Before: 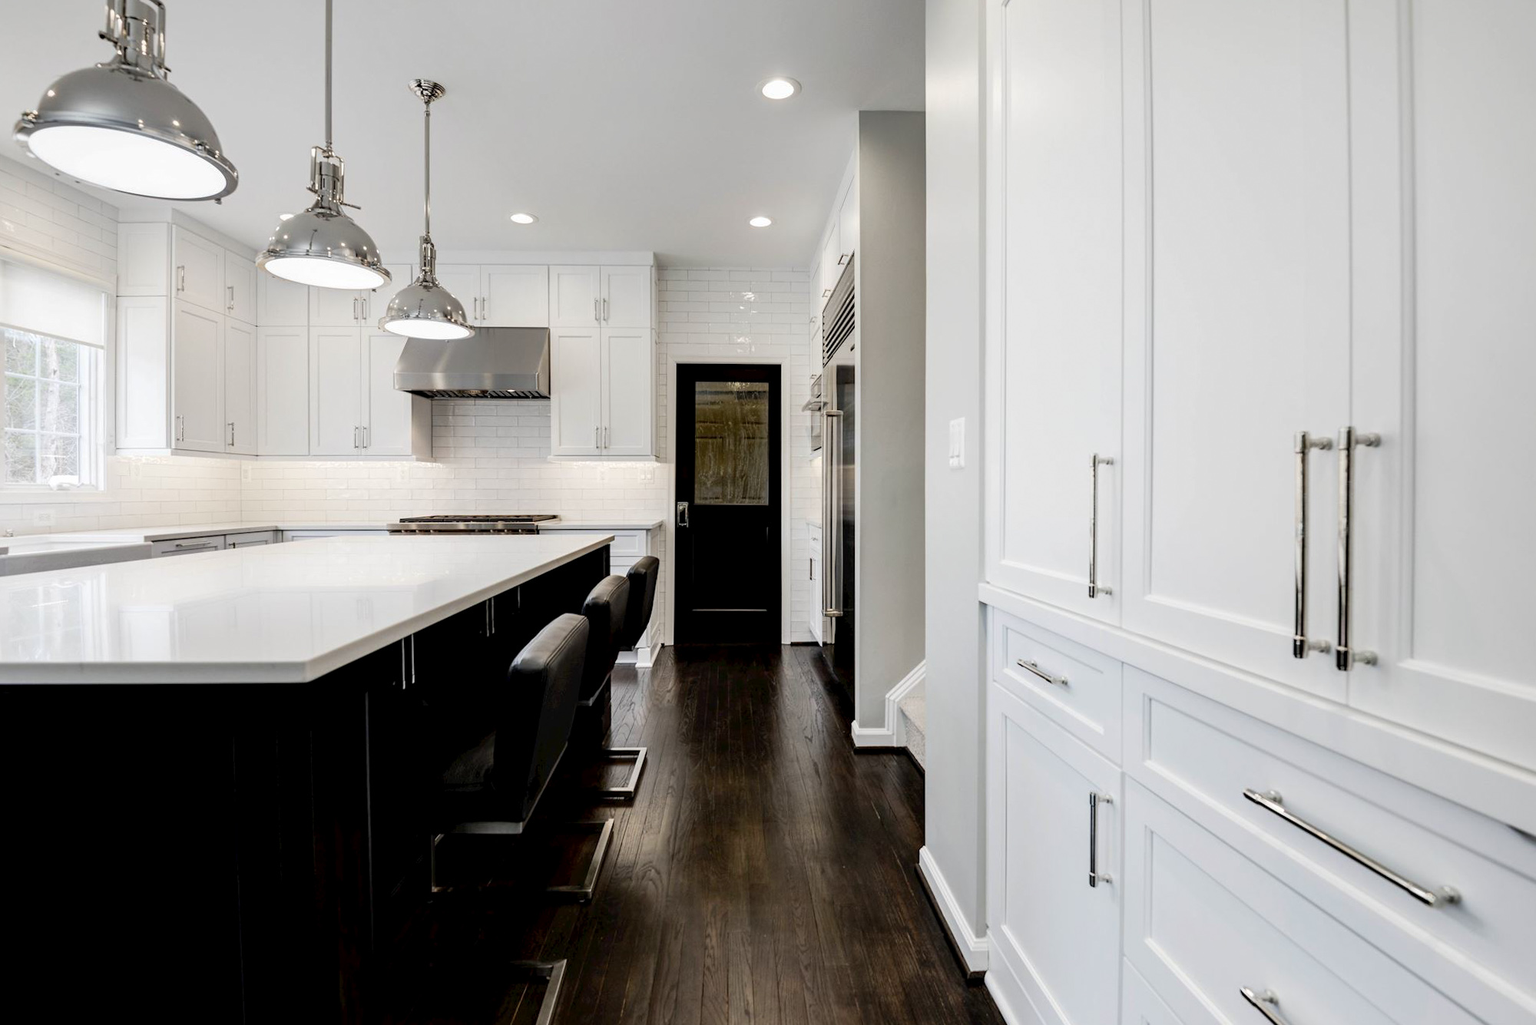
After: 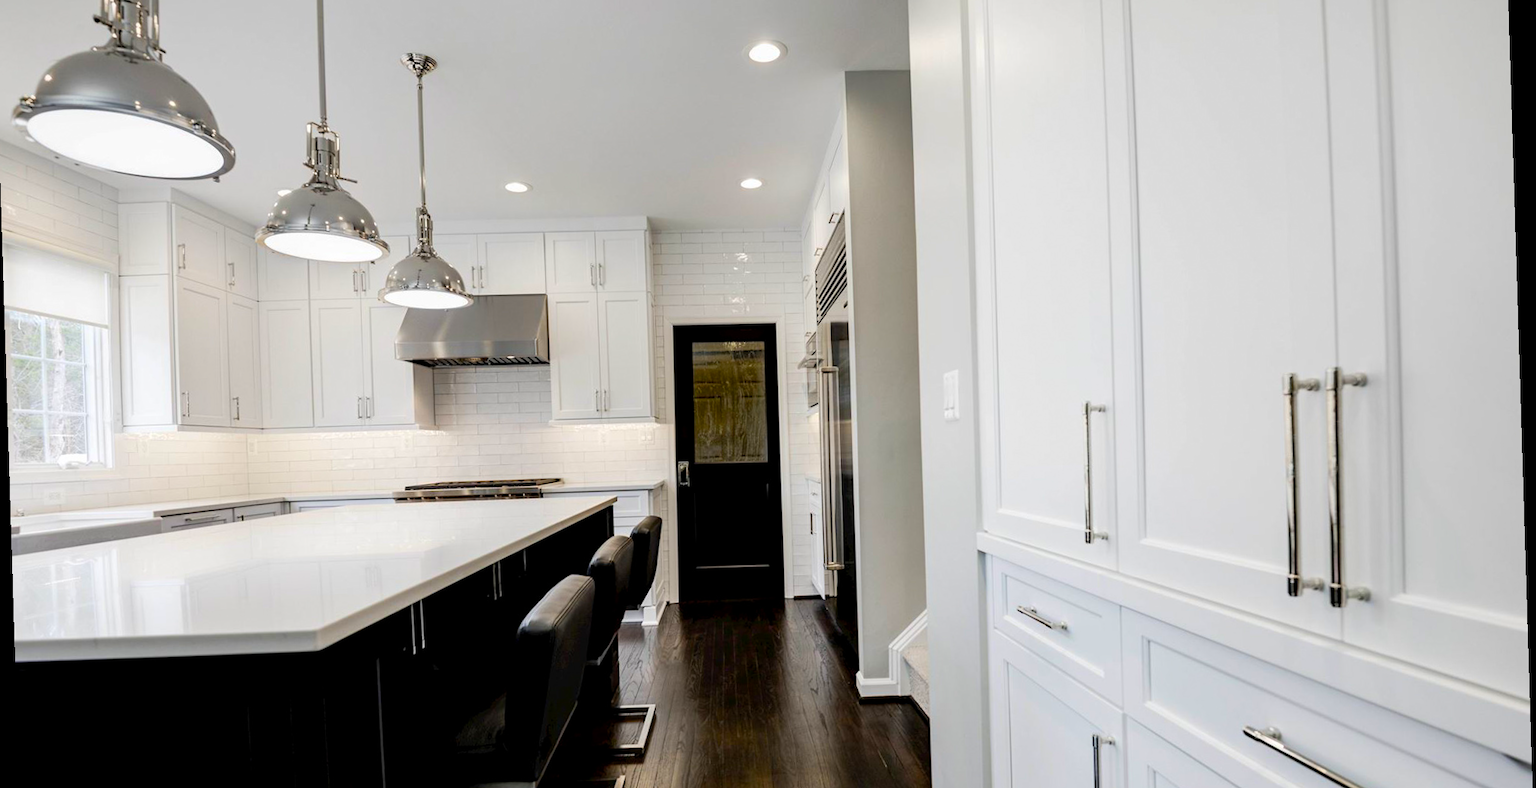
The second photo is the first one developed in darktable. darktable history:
crop: left 0.387%, top 5.469%, bottom 19.809%
rotate and perspective: rotation -1.77°, lens shift (horizontal) 0.004, automatic cropping off
color balance rgb: perceptual saturation grading › global saturation 30%, global vibrance 20%
